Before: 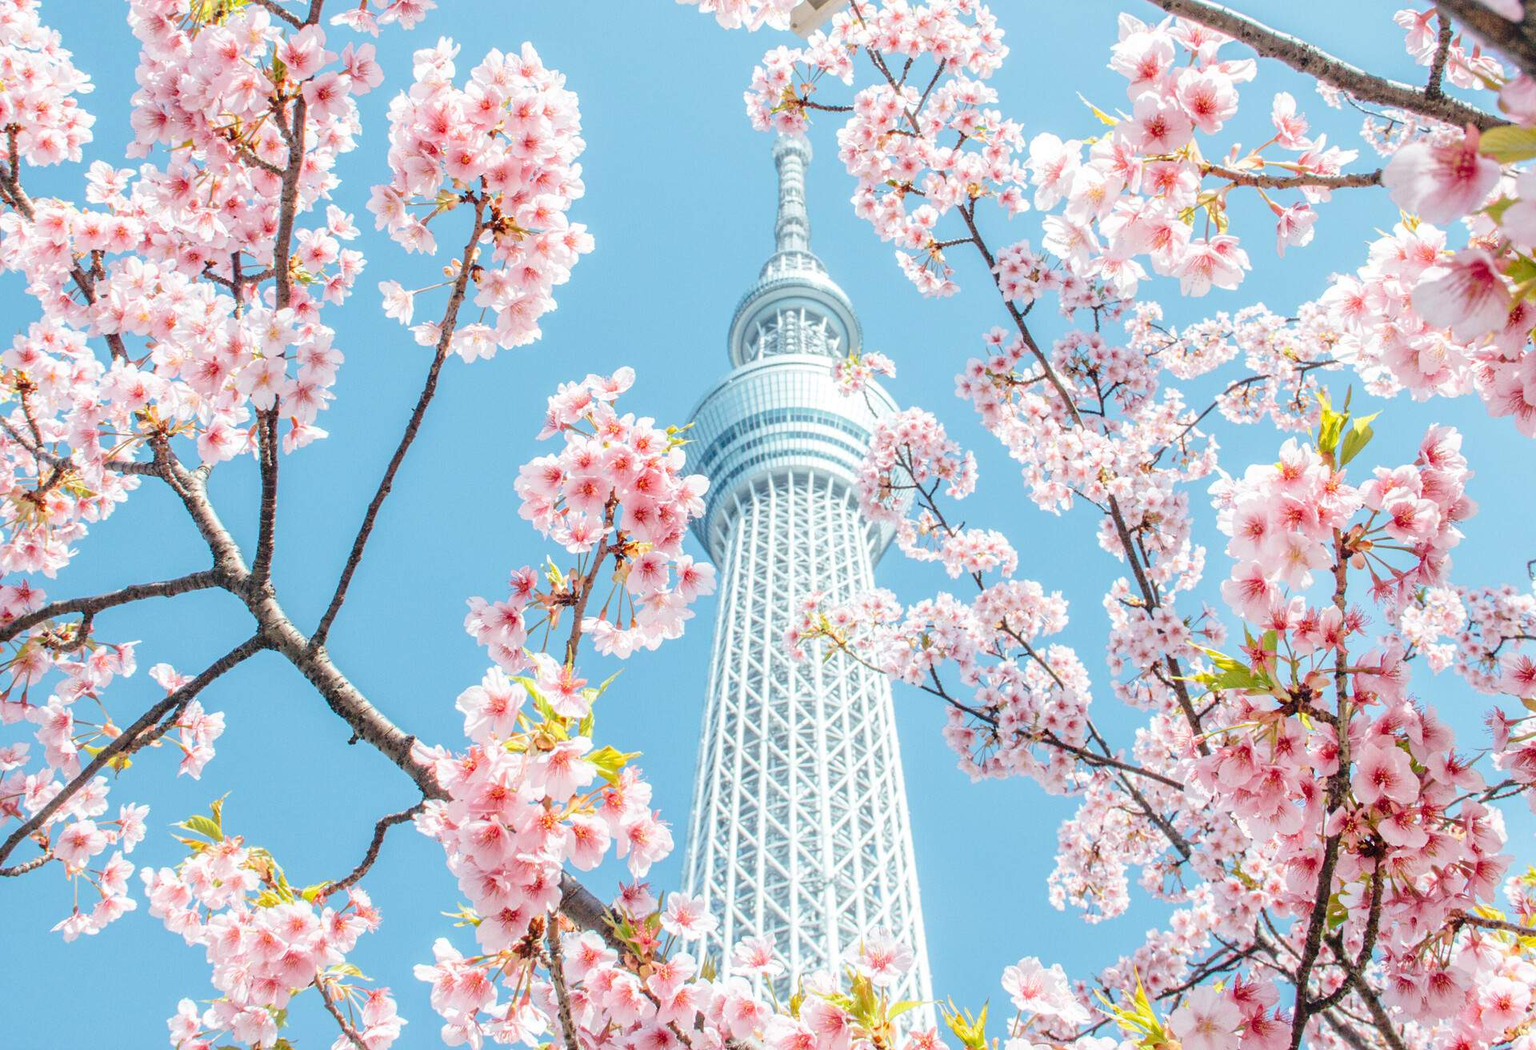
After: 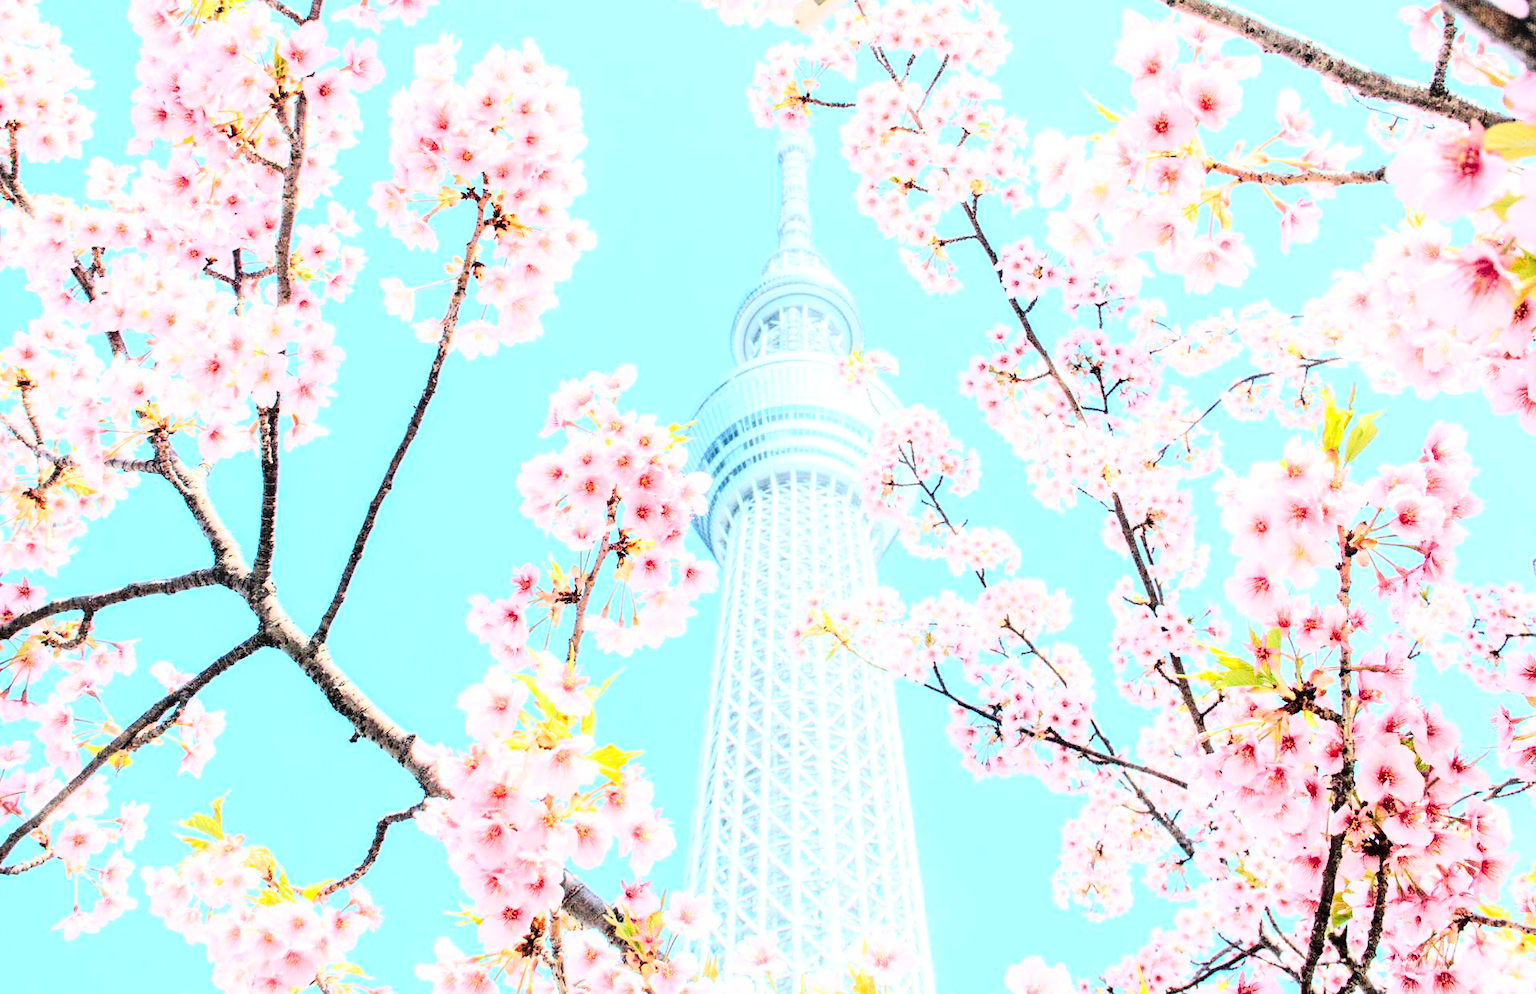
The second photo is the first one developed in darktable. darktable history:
crop: top 0.448%, right 0.264%, bottom 5.045%
rgb curve: curves: ch0 [(0, 0) (0.21, 0.15) (0.24, 0.21) (0.5, 0.75) (0.75, 0.96) (0.89, 0.99) (1, 1)]; ch1 [(0, 0.02) (0.21, 0.13) (0.25, 0.2) (0.5, 0.67) (0.75, 0.9) (0.89, 0.97) (1, 1)]; ch2 [(0, 0.02) (0.21, 0.13) (0.25, 0.2) (0.5, 0.67) (0.75, 0.9) (0.89, 0.97) (1, 1)], compensate middle gray true
